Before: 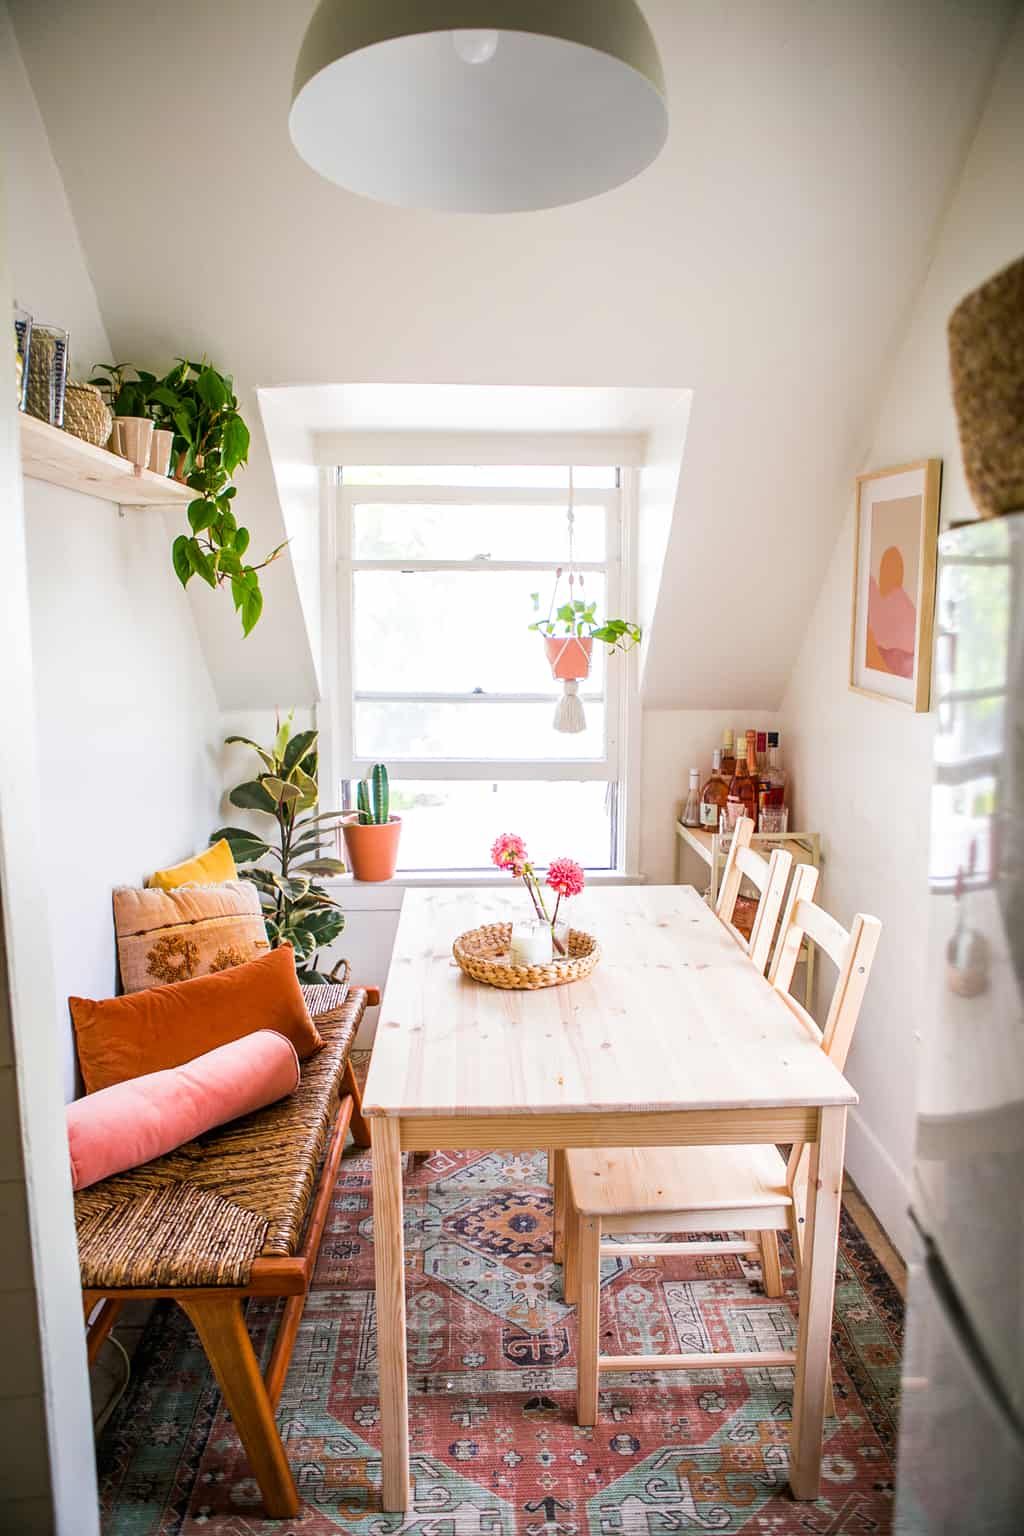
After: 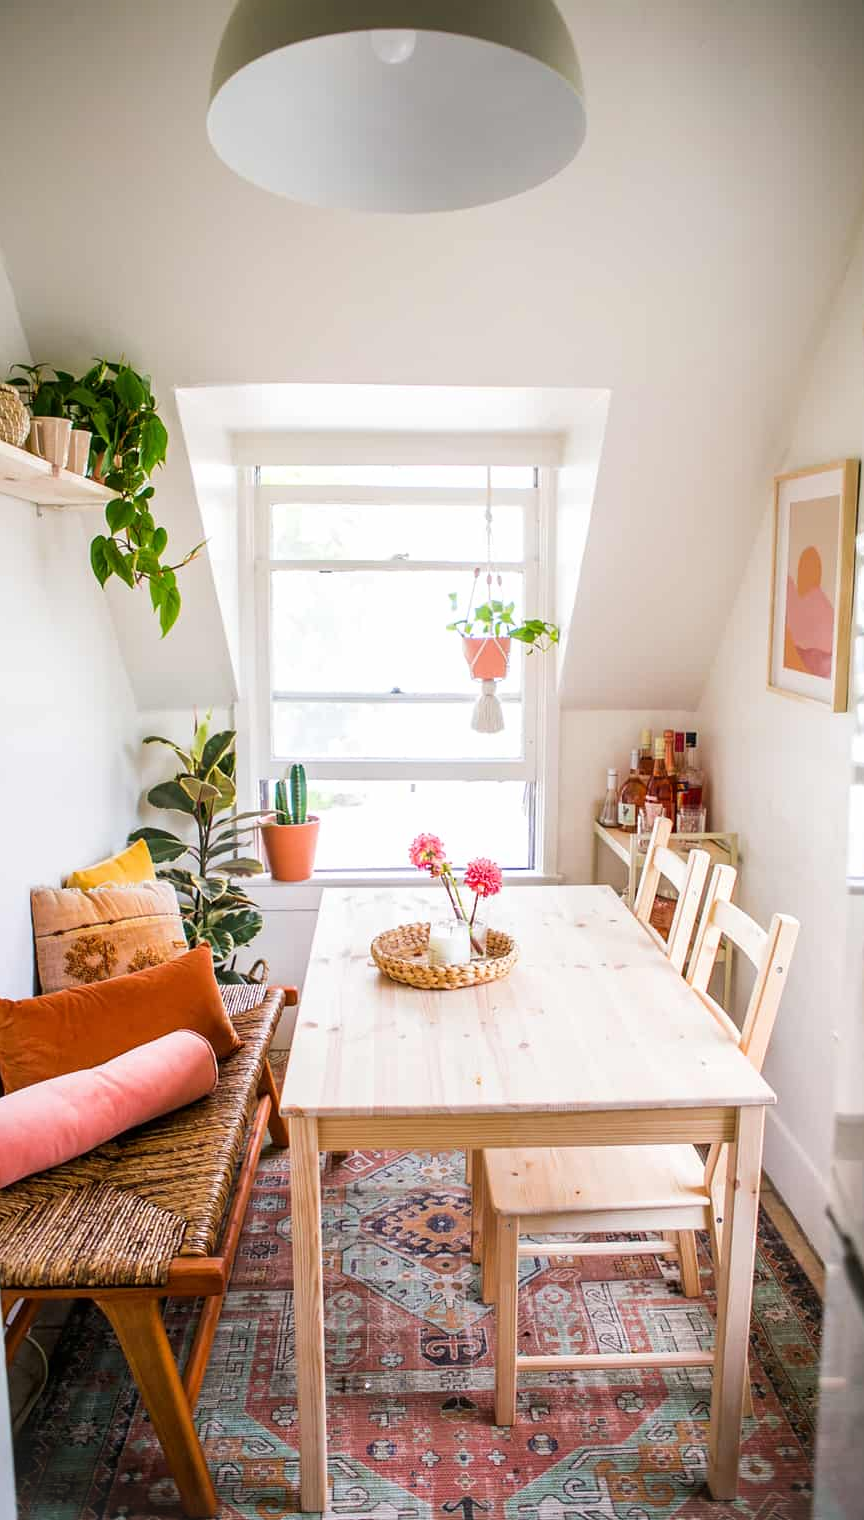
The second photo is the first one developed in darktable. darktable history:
crop: left 8.026%, right 7.374%
vignetting: fall-off start 100%, brightness 0.05, saturation 0
